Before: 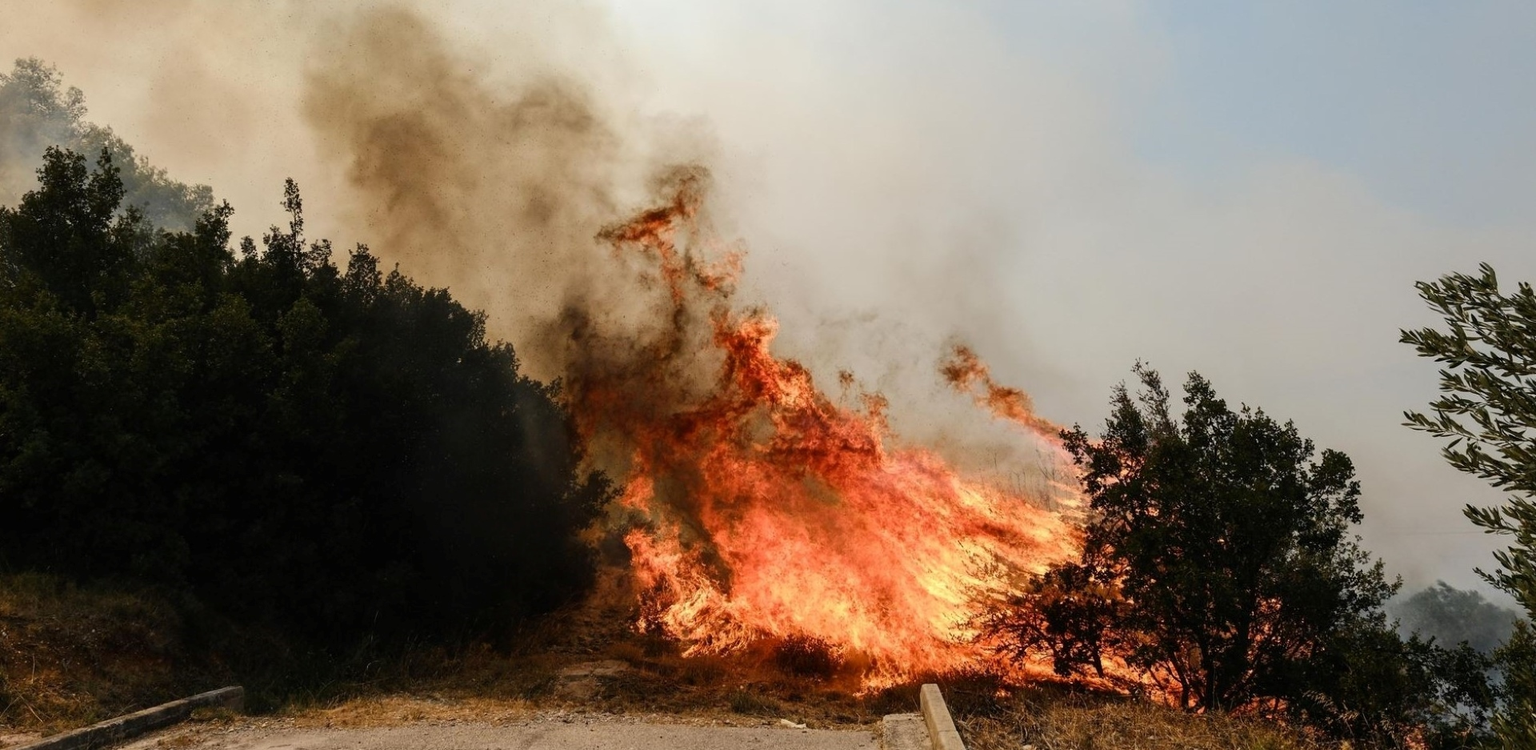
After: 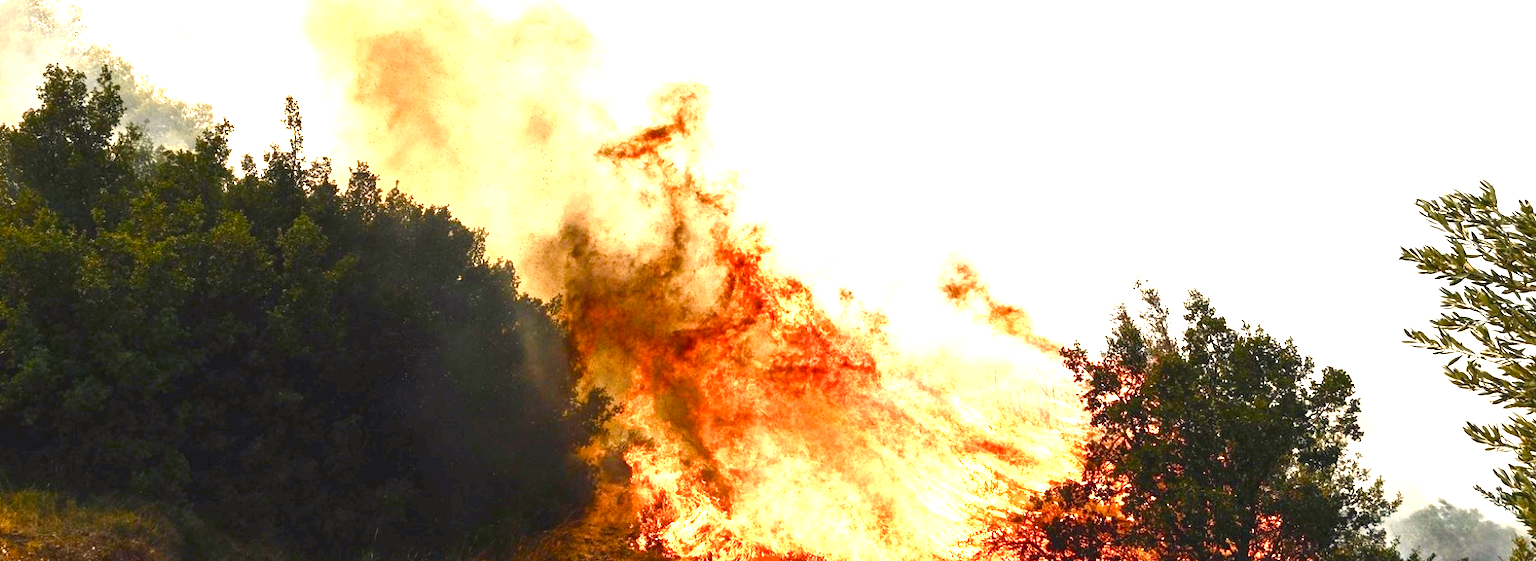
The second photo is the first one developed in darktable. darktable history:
color balance rgb: shadows lift › chroma 3%, shadows lift › hue 280.8°, power › hue 330°, highlights gain › chroma 3%, highlights gain › hue 75.6°, global offset › luminance 0.7%, perceptual saturation grading › global saturation 20%, perceptual saturation grading › highlights -25%, perceptual saturation grading › shadows 50%, global vibrance 20.33%
exposure: exposure 2.207 EV, compensate highlight preservation false
crop: top 11.038%, bottom 13.962%
